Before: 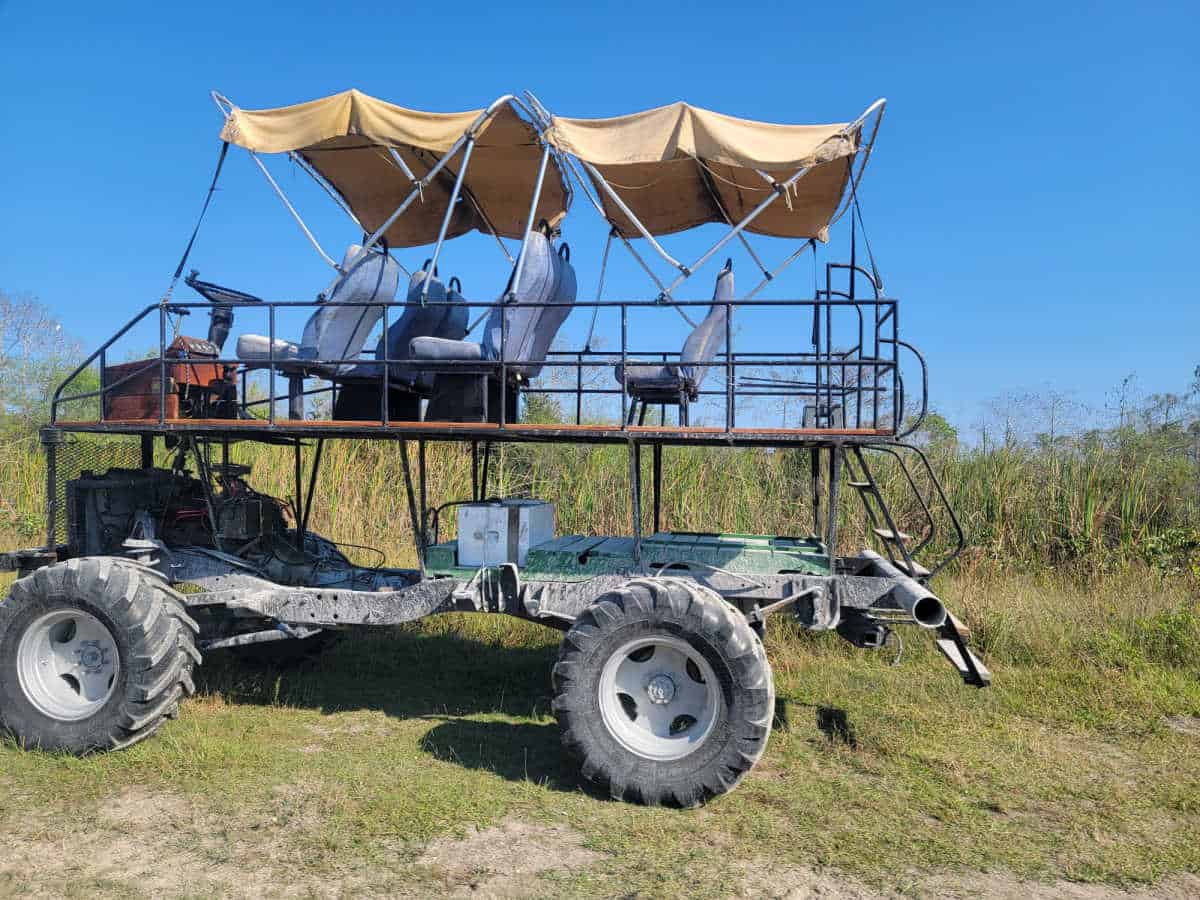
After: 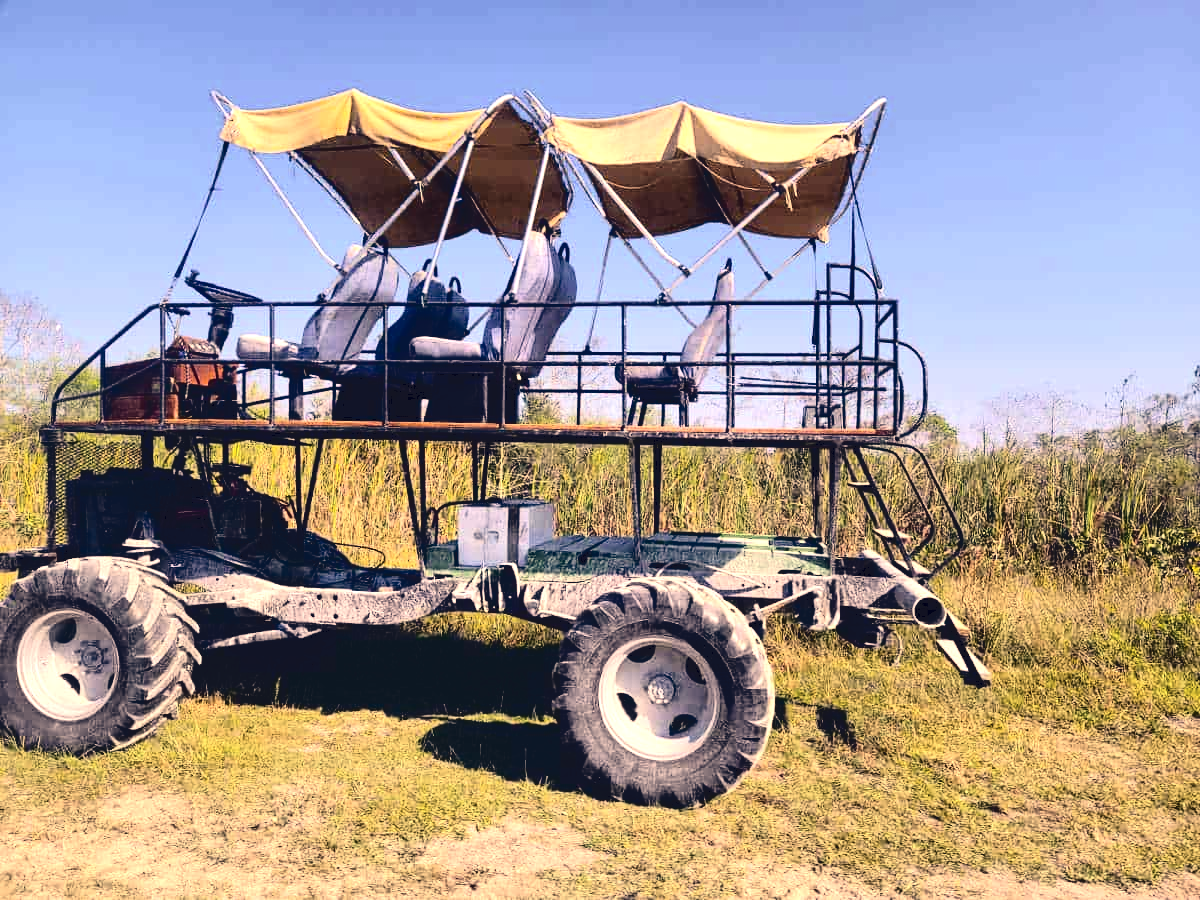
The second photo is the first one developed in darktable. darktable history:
tone curve: curves: ch0 [(0, 0) (0.003, 0.068) (0.011, 0.068) (0.025, 0.068) (0.044, 0.068) (0.069, 0.072) (0.1, 0.072) (0.136, 0.077) (0.177, 0.095) (0.224, 0.126) (0.277, 0.2) (0.335, 0.3) (0.399, 0.407) (0.468, 0.52) (0.543, 0.624) (0.623, 0.721) (0.709, 0.811) (0.801, 0.88) (0.898, 0.942) (1, 1)], color space Lab, independent channels, preserve colors none
color balance rgb: linear chroma grading › global chroma 9.75%, perceptual saturation grading › global saturation 16.378%, perceptual brilliance grading › global brilliance 20.678%, perceptual brilliance grading › shadows -35.729%, global vibrance 20%
color correction: highlights a* 20.24, highlights b* 27.63, shadows a* 3.34, shadows b* -17.47, saturation 0.718
